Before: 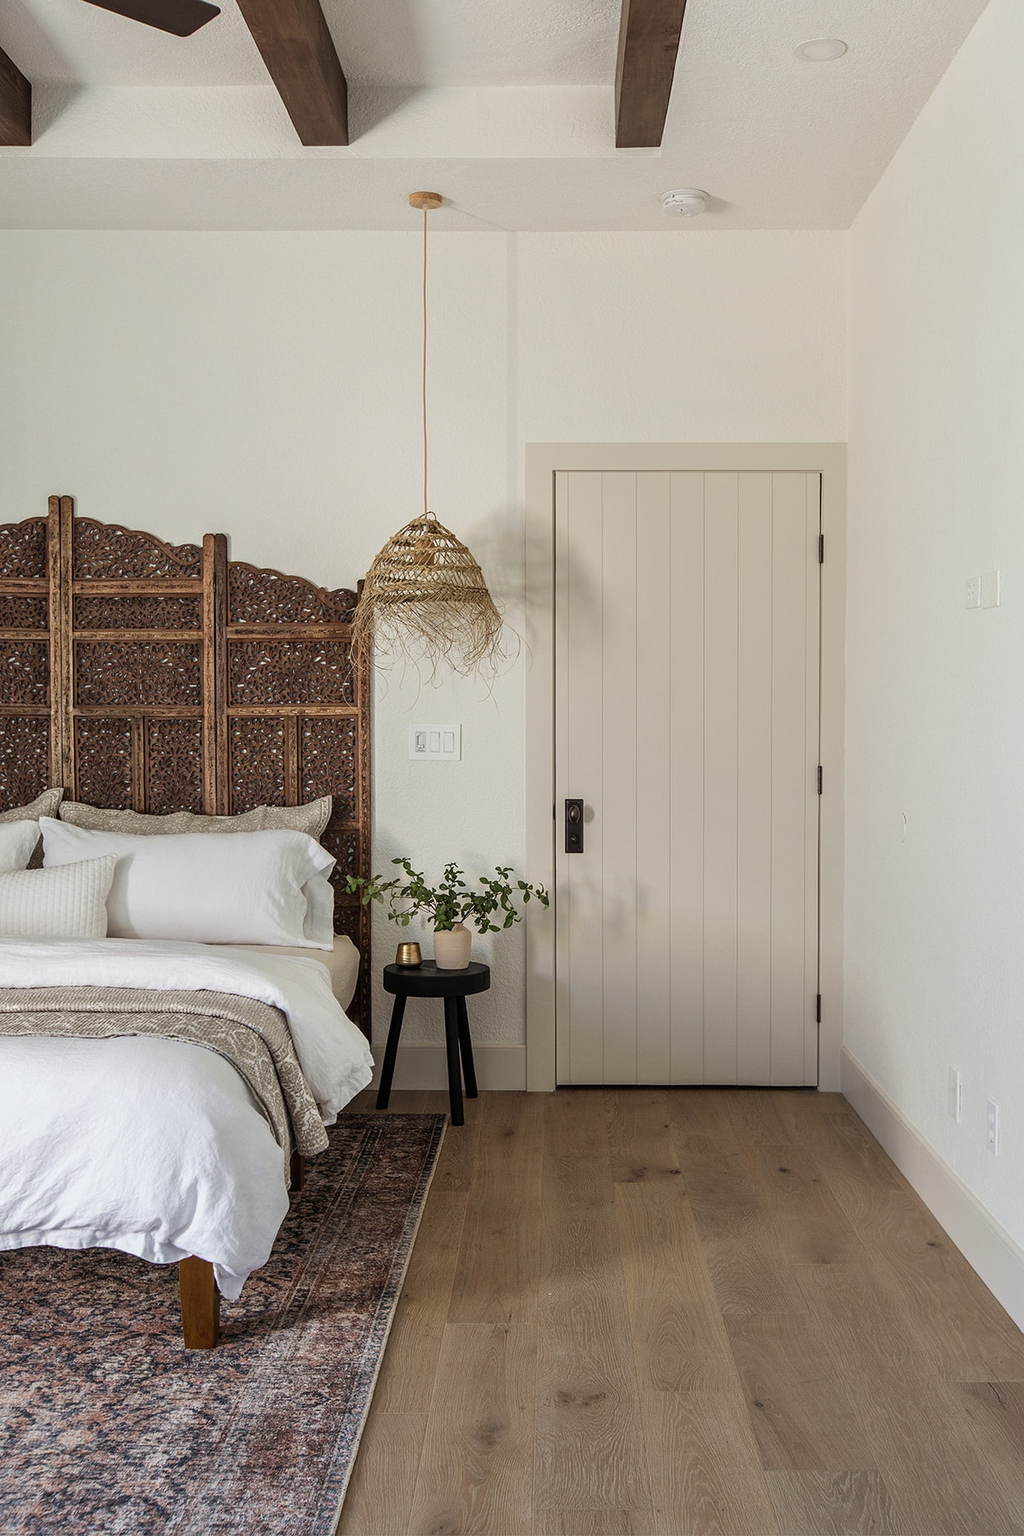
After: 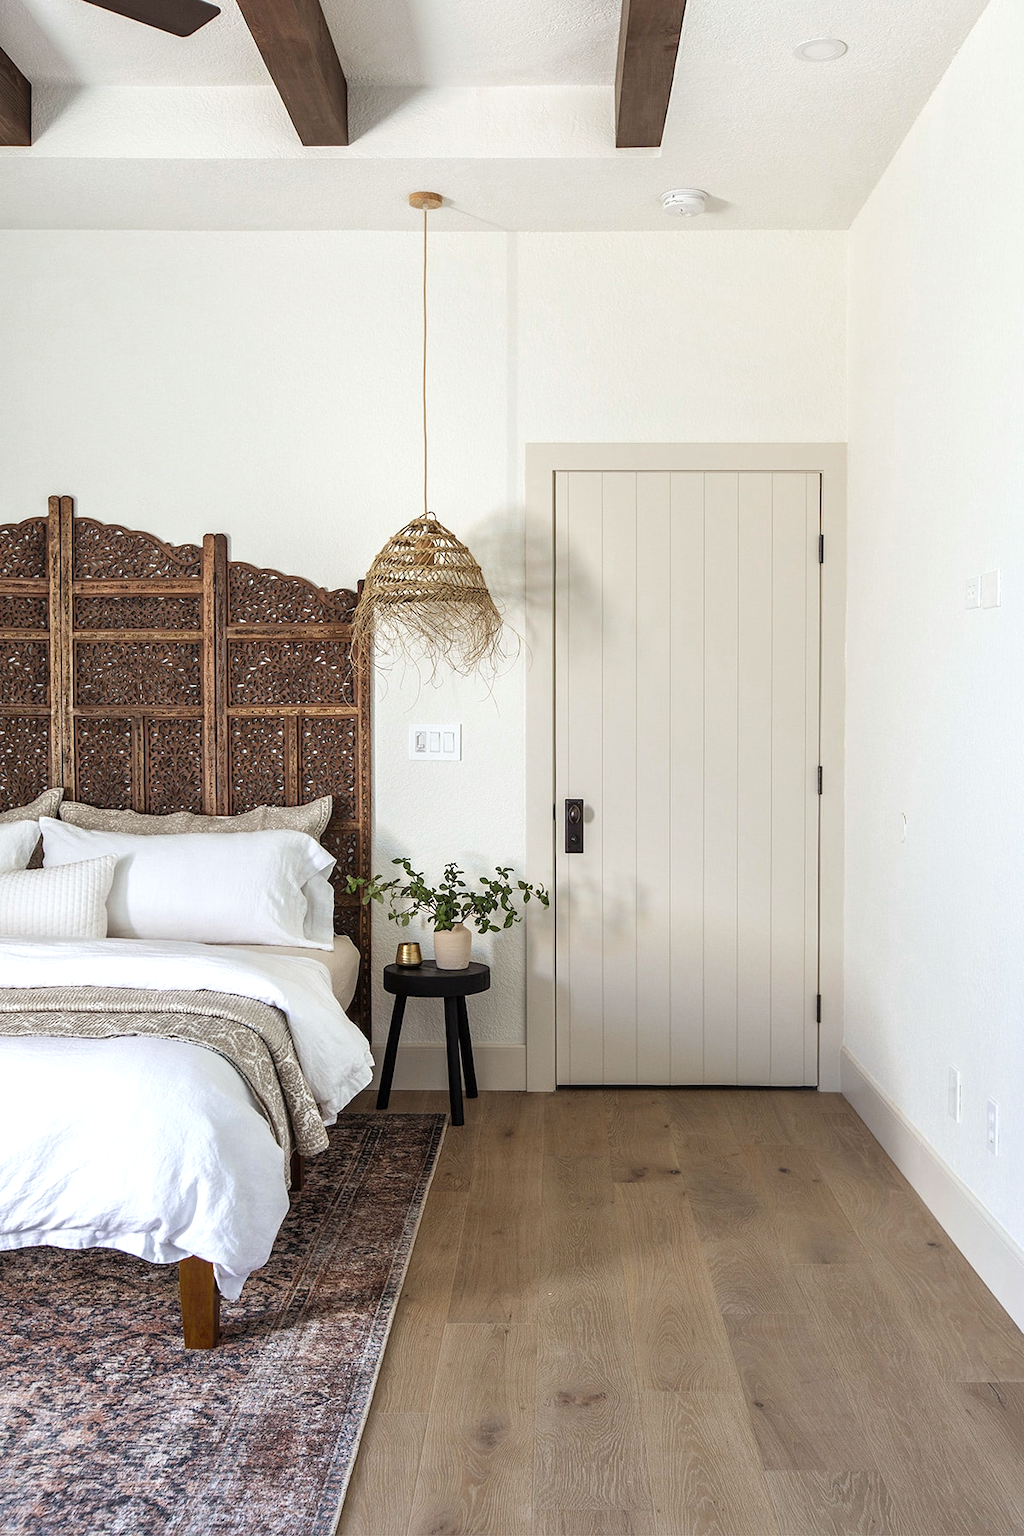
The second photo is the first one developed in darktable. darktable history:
exposure: exposure 0.6 EV, compensate highlight preservation false
color zones: curves: ch0 [(0, 0.444) (0.143, 0.442) (0.286, 0.441) (0.429, 0.441) (0.571, 0.441) (0.714, 0.441) (0.857, 0.442) (1, 0.444)]
white balance: red 0.98, blue 1.034
